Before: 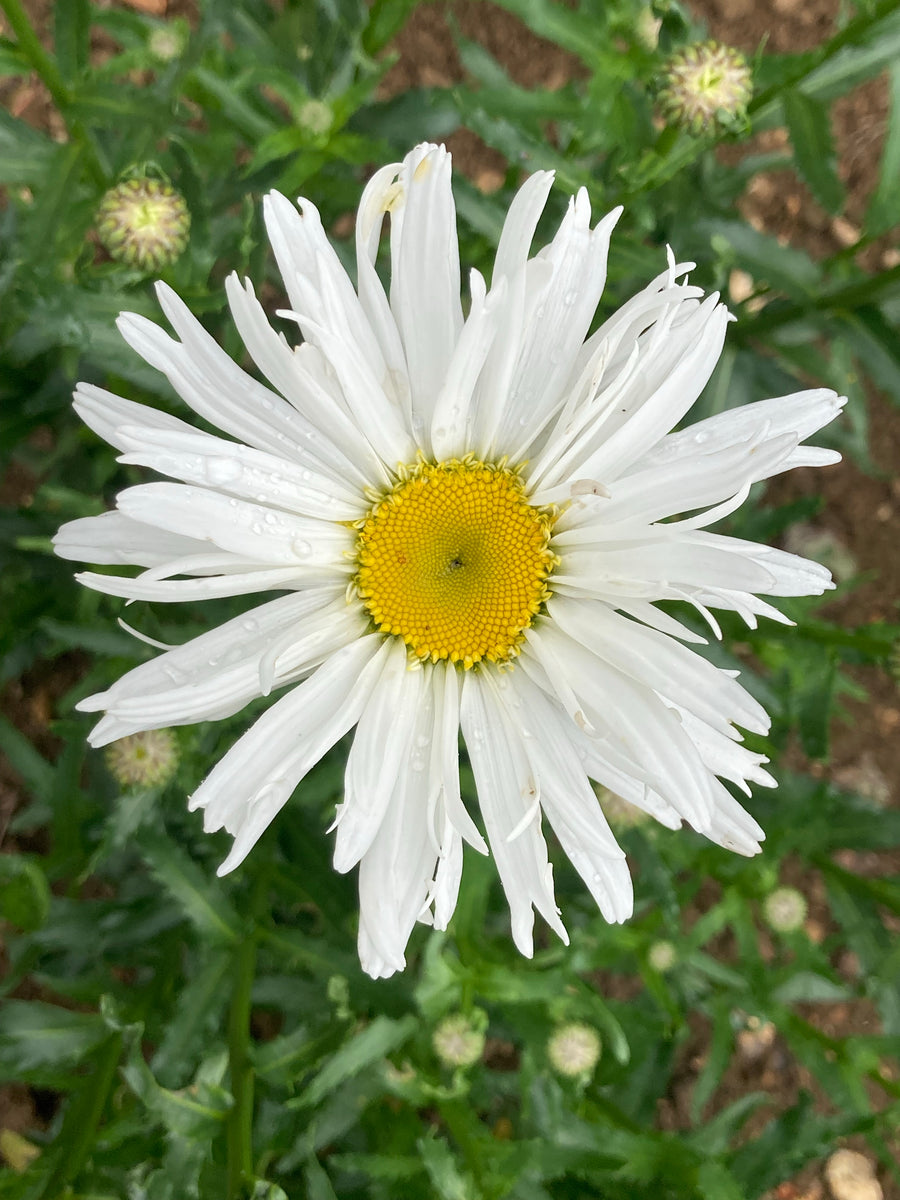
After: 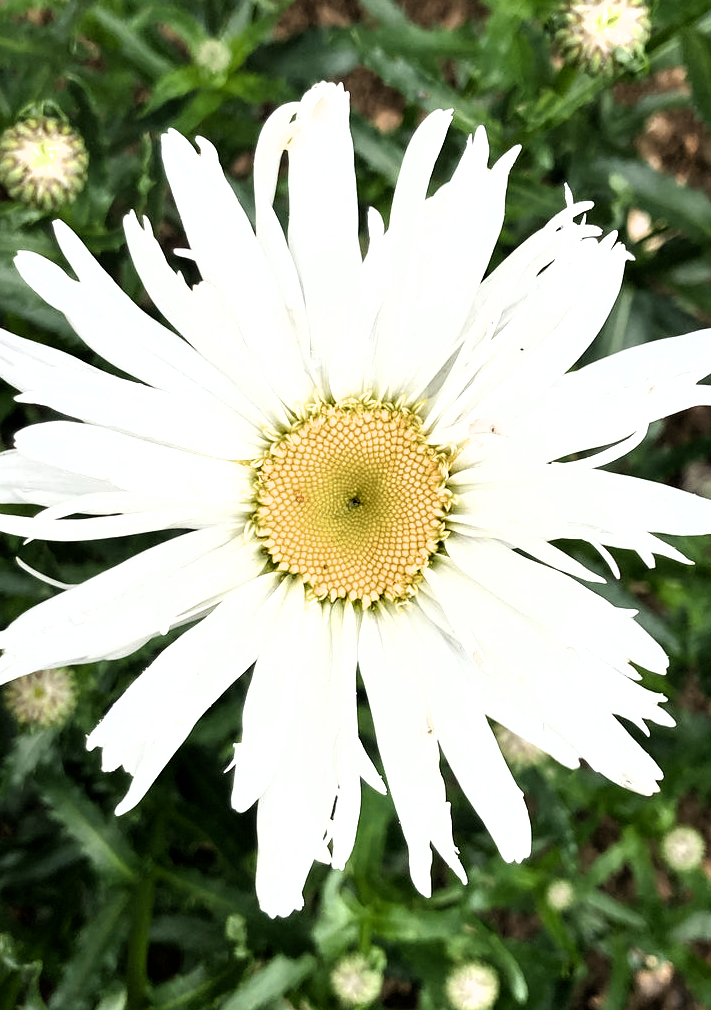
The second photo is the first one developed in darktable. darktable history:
crop: left 11.37%, top 5.101%, right 9.597%, bottom 10.701%
filmic rgb: black relative exposure -8.26 EV, white relative exposure 2.22 EV, hardness 7.16, latitude 84.98%, contrast 1.691, highlights saturation mix -3.19%, shadows ↔ highlights balance -2.01%
